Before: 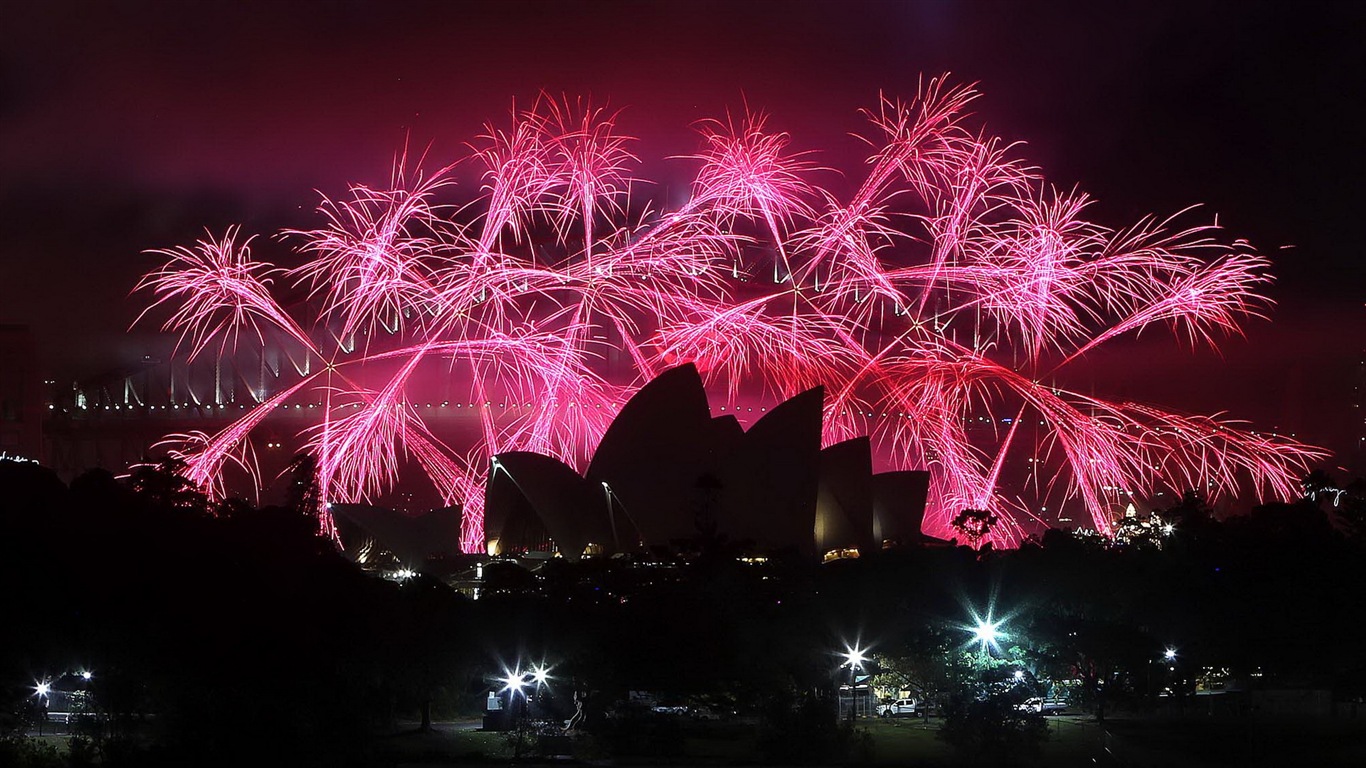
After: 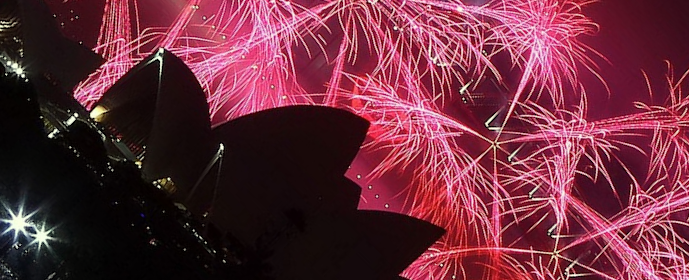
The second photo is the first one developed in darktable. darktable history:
color correction: highlights a* -5.9, highlights b* 11.25
crop and rotate: angle -44.92°, top 16.549%, right 0.929%, bottom 11.707%
